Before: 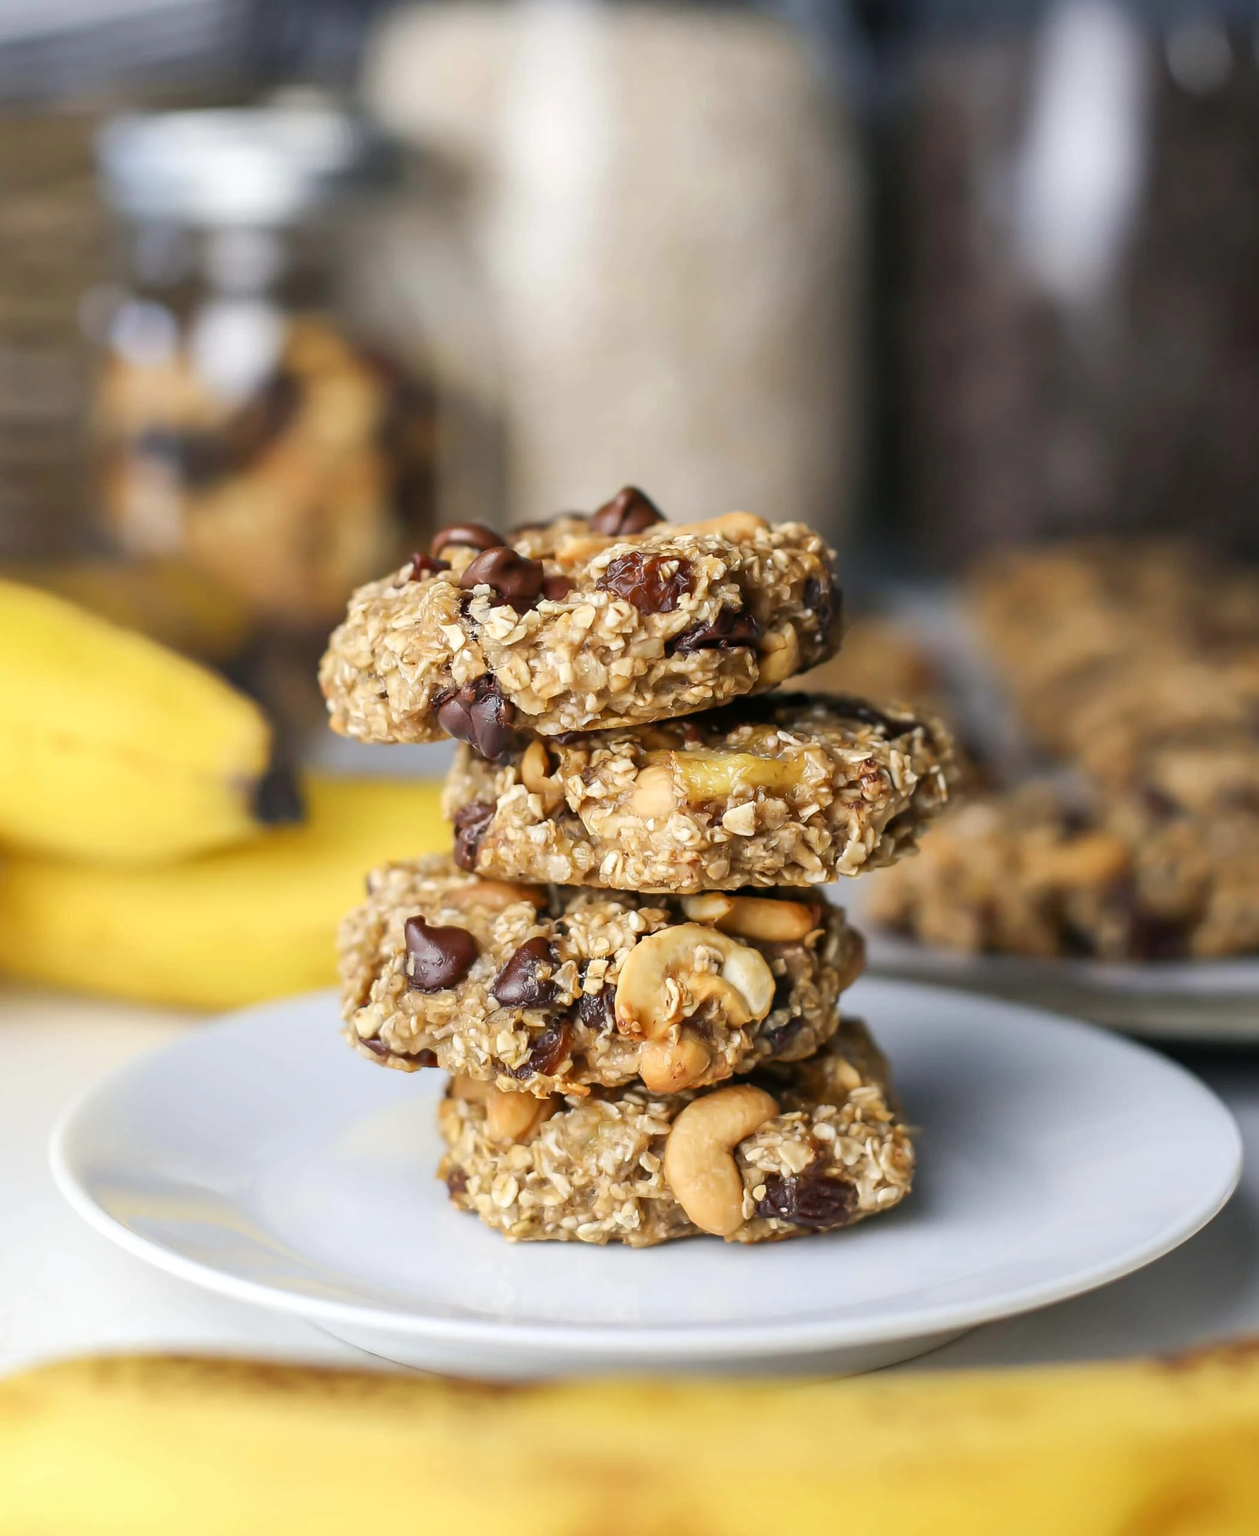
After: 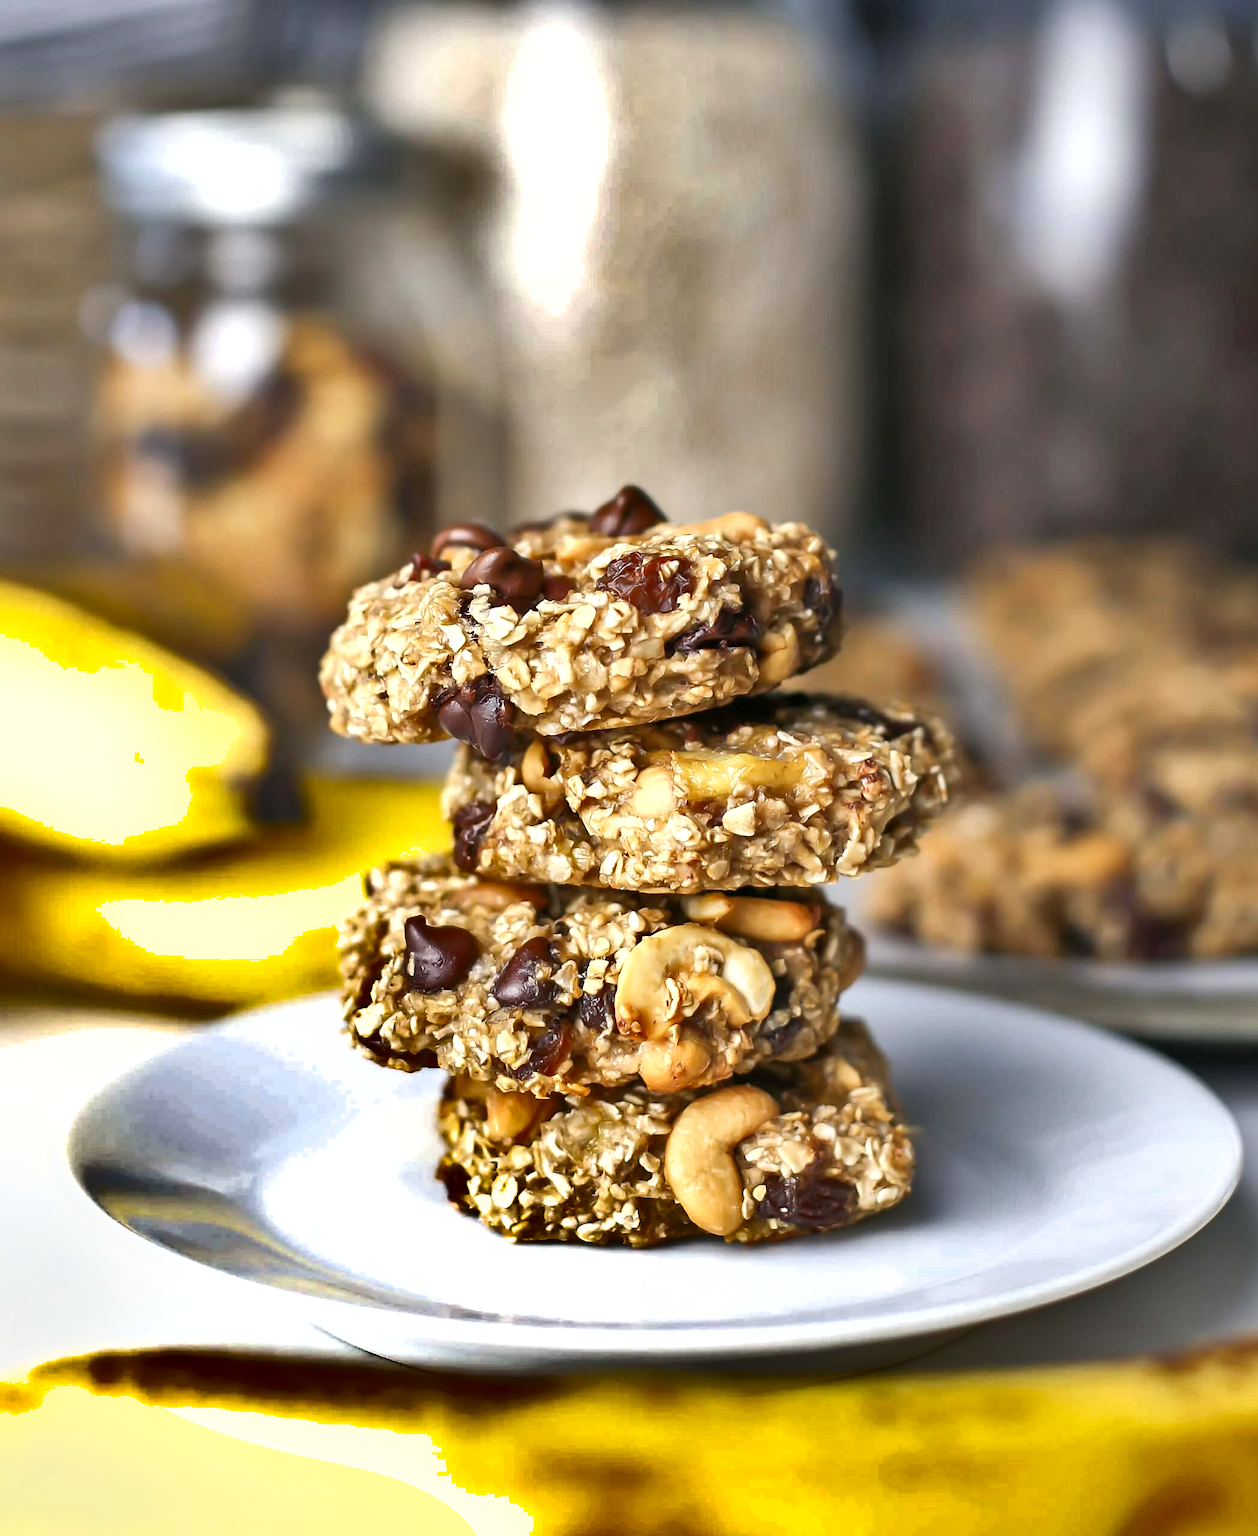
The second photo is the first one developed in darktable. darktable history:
exposure: exposure 0.475 EV, compensate highlight preservation false
color zones: curves: ch0 [(0, 0.5) (0.143, 0.5) (0.286, 0.5) (0.429, 0.5) (0.571, 0.5) (0.714, 0.476) (0.857, 0.5) (1, 0.5)]; ch2 [(0, 0.5) (0.143, 0.5) (0.286, 0.5) (0.429, 0.5) (0.571, 0.5) (0.714, 0.487) (0.857, 0.5) (1, 0.5)]
shadows and highlights: shadows 21.02, highlights -81.66, soften with gaussian
